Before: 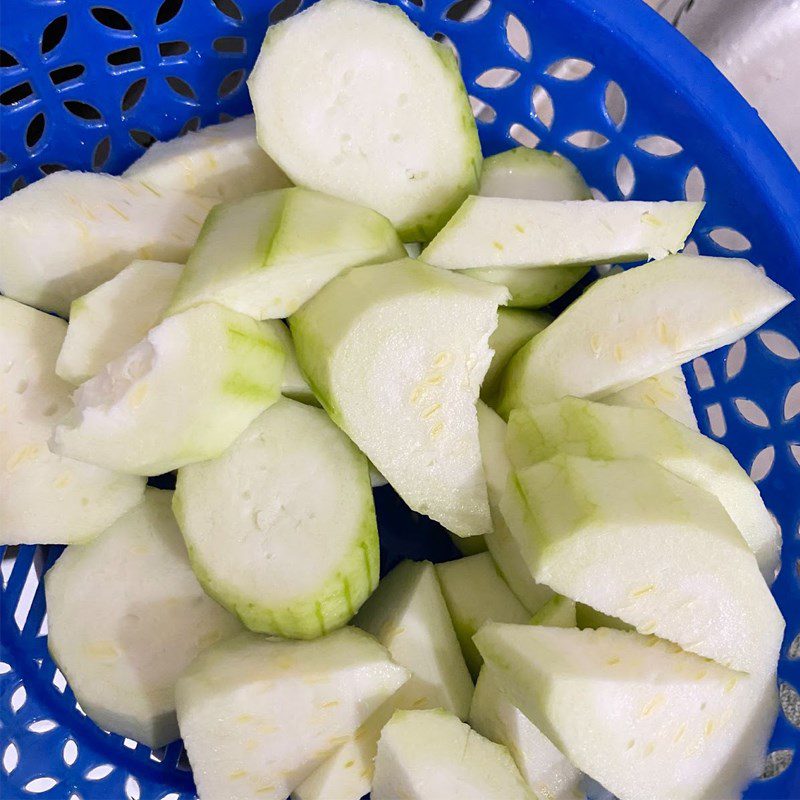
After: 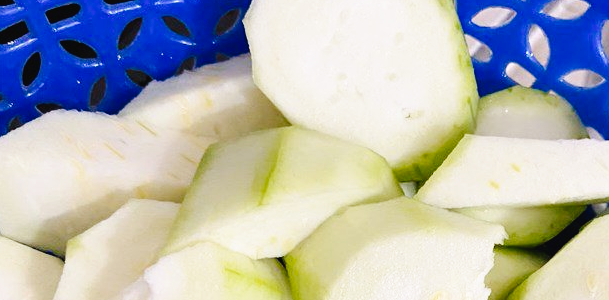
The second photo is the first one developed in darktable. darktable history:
crop: left 0.546%, top 7.641%, right 23.324%, bottom 54.777%
exposure: exposure -0.042 EV, compensate highlight preservation false
tone curve: curves: ch0 [(0, 0.023) (0.087, 0.065) (0.184, 0.168) (0.45, 0.54) (0.57, 0.683) (0.722, 0.825) (0.877, 0.948) (1, 1)]; ch1 [(0, 0) (0.388, 0.369) (0.44, 0.44) (0.489, 0.481) (0.534, 0.561) (0.657, 0.659) (1, 1)]; ch2 [(0, 0) (0.353, 0.317) (0.408, 0.427) (0.472, 0.46) (0.5, 0.496) (0.537, 0.534) (0.576, 0.592) (0.625, 0.631) (1, 1)], preserve colors none
